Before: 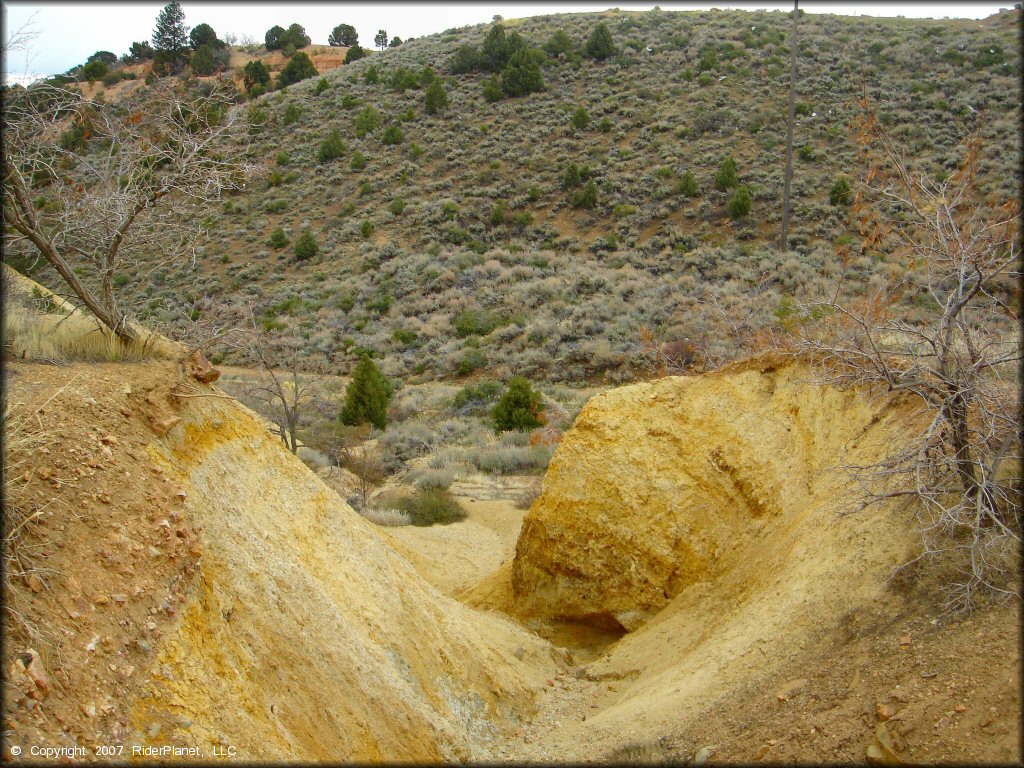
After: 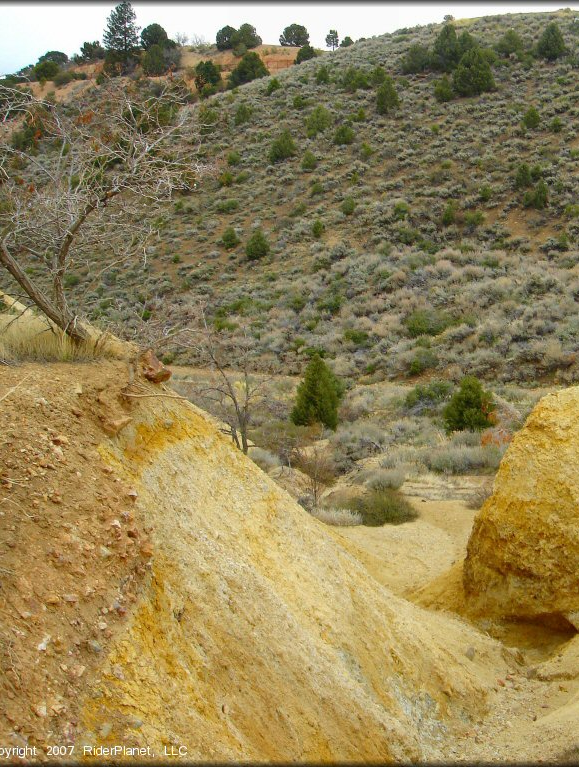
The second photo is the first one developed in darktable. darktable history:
crop: left 4.86%, right 38.508%
